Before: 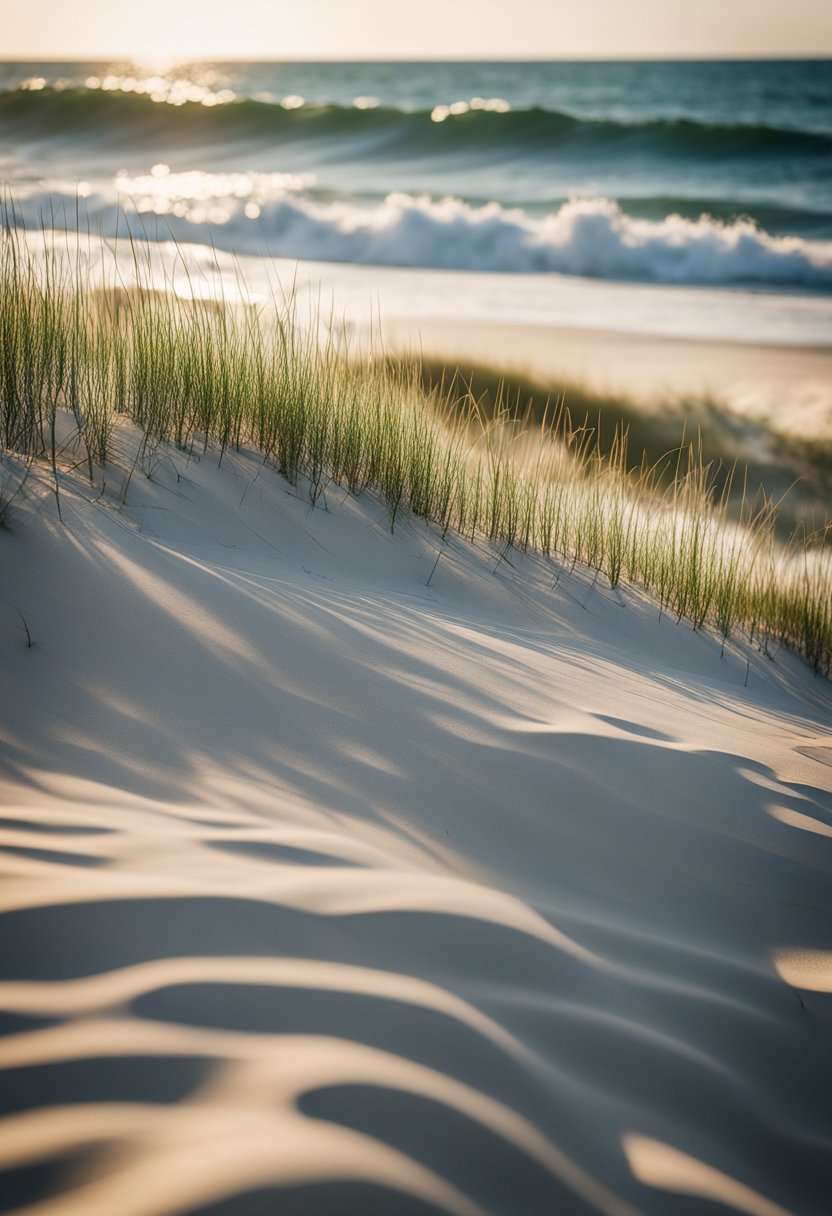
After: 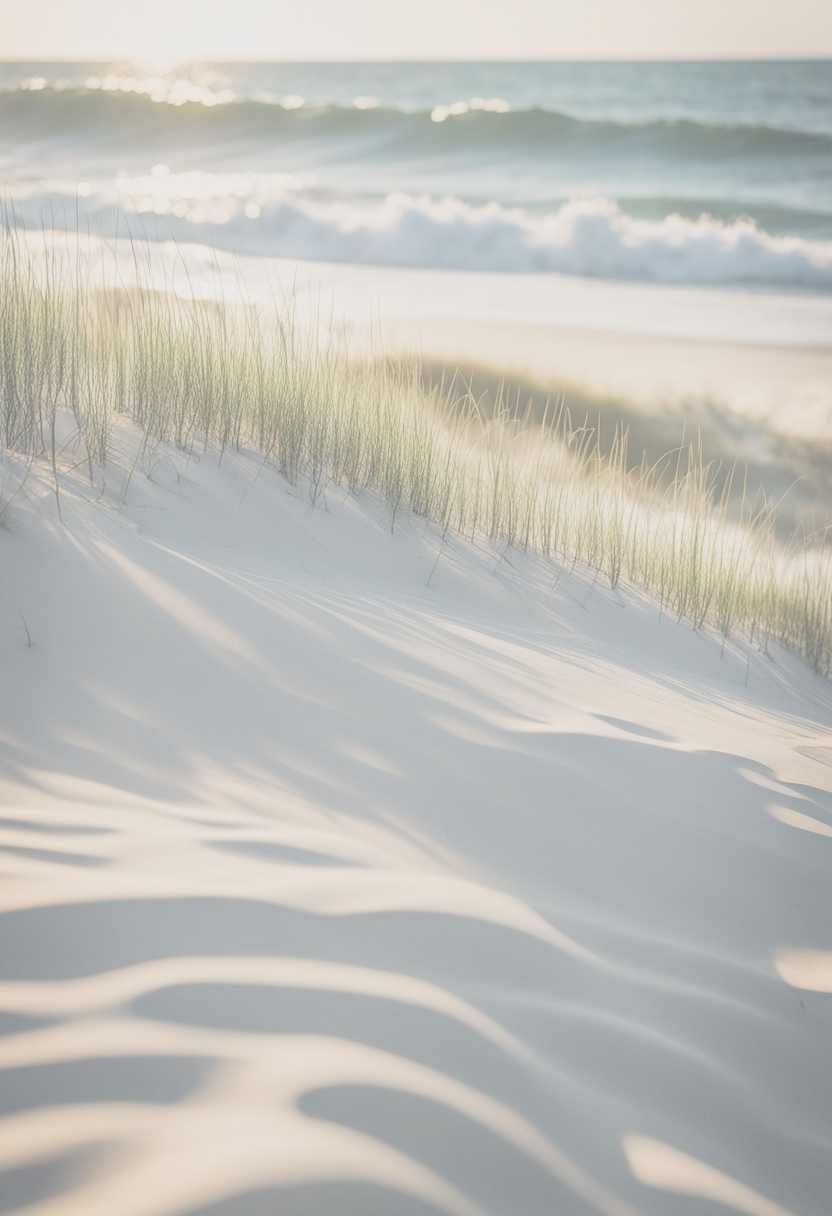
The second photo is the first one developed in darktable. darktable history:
color balance rgb: linear chroma grading › global chroma 15%, perceptual saturation grading › global saturation 30%
velvia: on, module defaults
contrast brightness saturation: contrast -0.32, brightness 0.75, saturation -0.78
